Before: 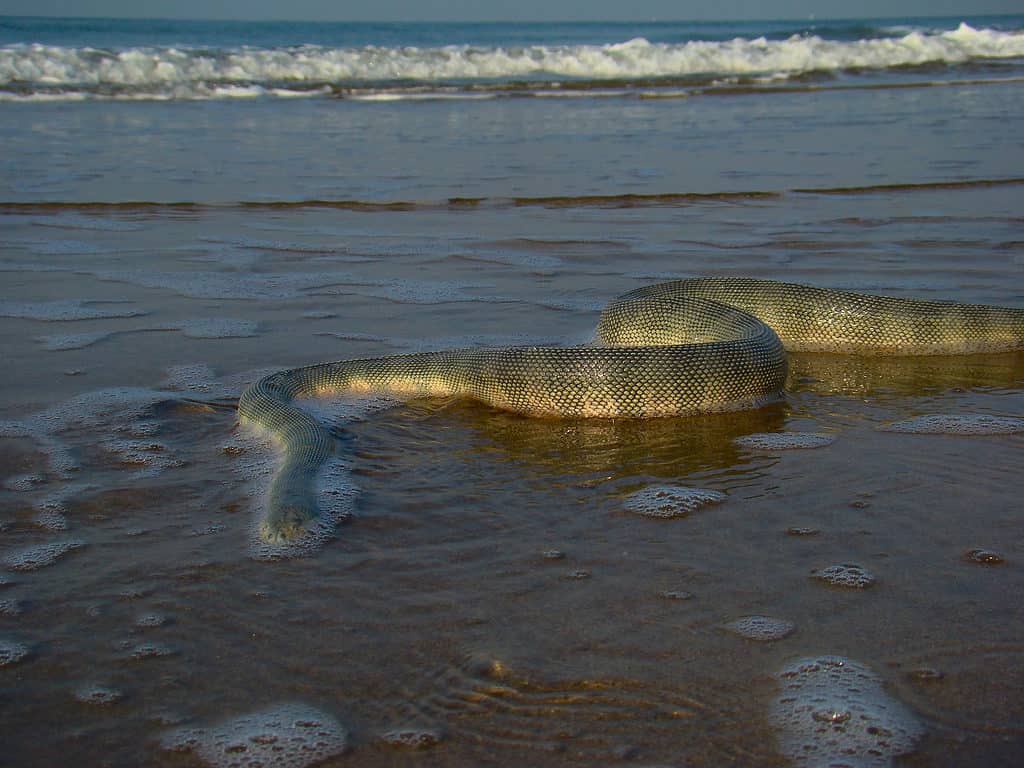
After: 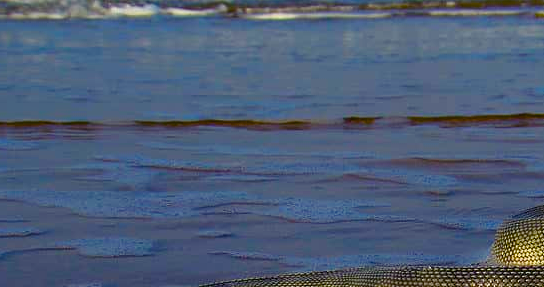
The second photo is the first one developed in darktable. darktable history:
color balance rgb: shadows lift › luminance -21.653%, shadows lift › chroma 8.872%, shadows lift › hue 283.47°, linear chroma grading › global chroma 49.353%, perceptual saturation grading › global saturation 20%, perceptual saturation grading › highlights -50.194%, perceptual saturation grading › shadows 30.783%
crop: left 10.317%, top 10.558%, right 36.497%, bottom 52.04%
contrast equalizer: octaves 7, y [[0.528 ×6], [0.514 ×6], [0.362 ×6], [0 ×6], [0 ×6]]
